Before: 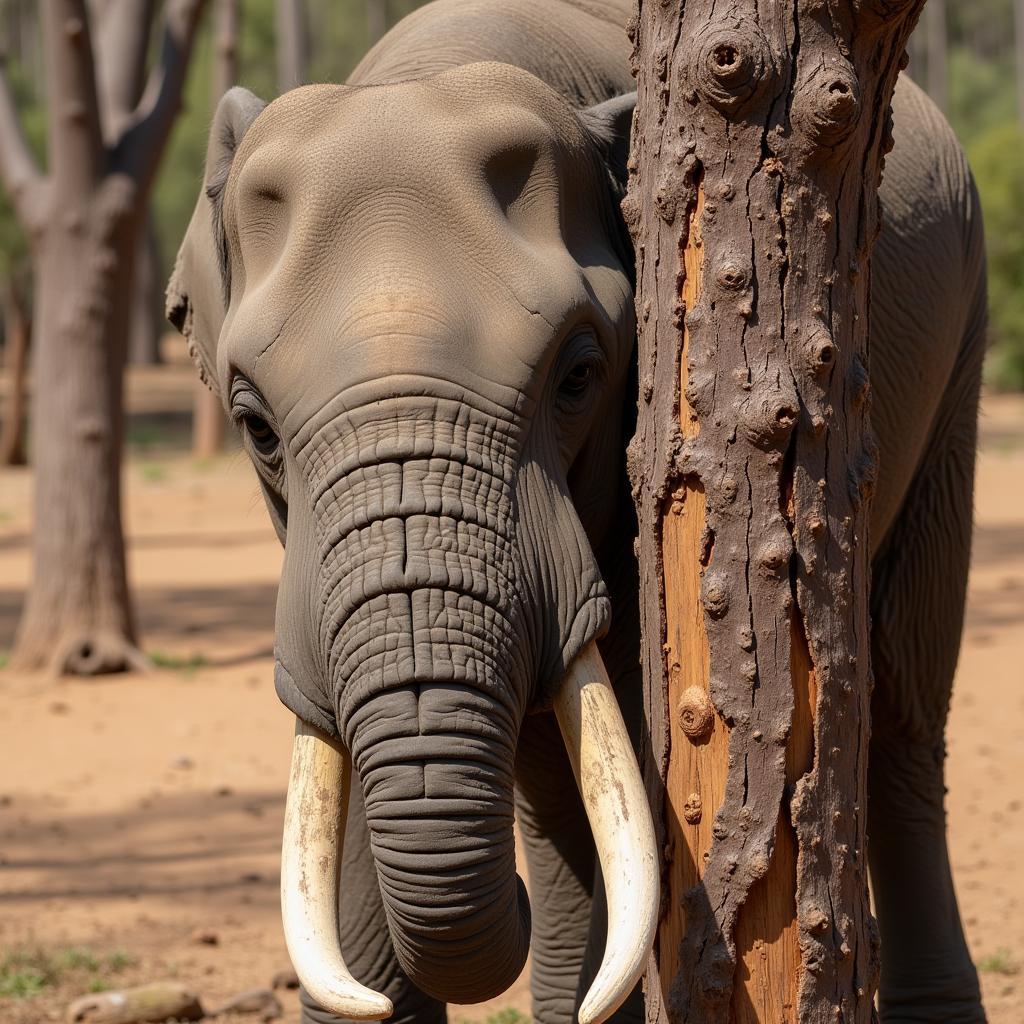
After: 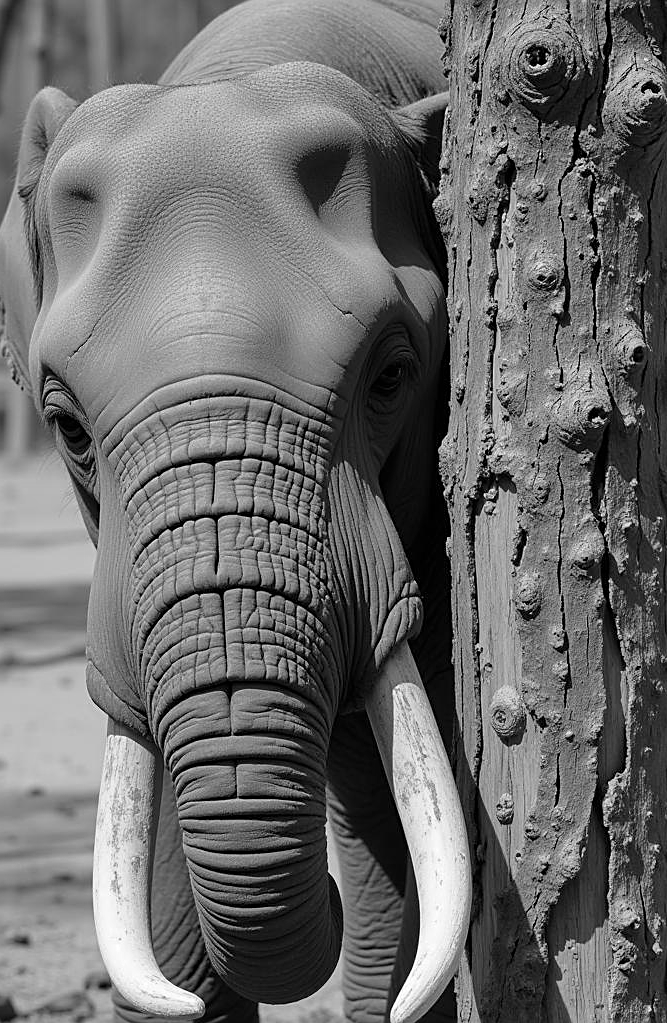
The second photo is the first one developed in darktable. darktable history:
crop and rotate: left 18.405%, right 16.423%
shadows and highlights: shadows 51.86, highlights -28.26, soften with gaussian
levels: mode automatic, black 0.084%, levels [0.101, 0.578, 0.953]
sharpen: on, module defaults
color zones: curves: ch0 [(0, 0.613) (0.01, 0.613) (0.245, 0.448) (0.498, 0.529) (0.642, 0.665) (0.879, 0.777) (0.99, 0.613)]; ch1 [(0, 0) (0.143, 0) (0.286, 0) (0.429, 0) (0.571, 0) (0.714, 0) (0.857, 0)]
